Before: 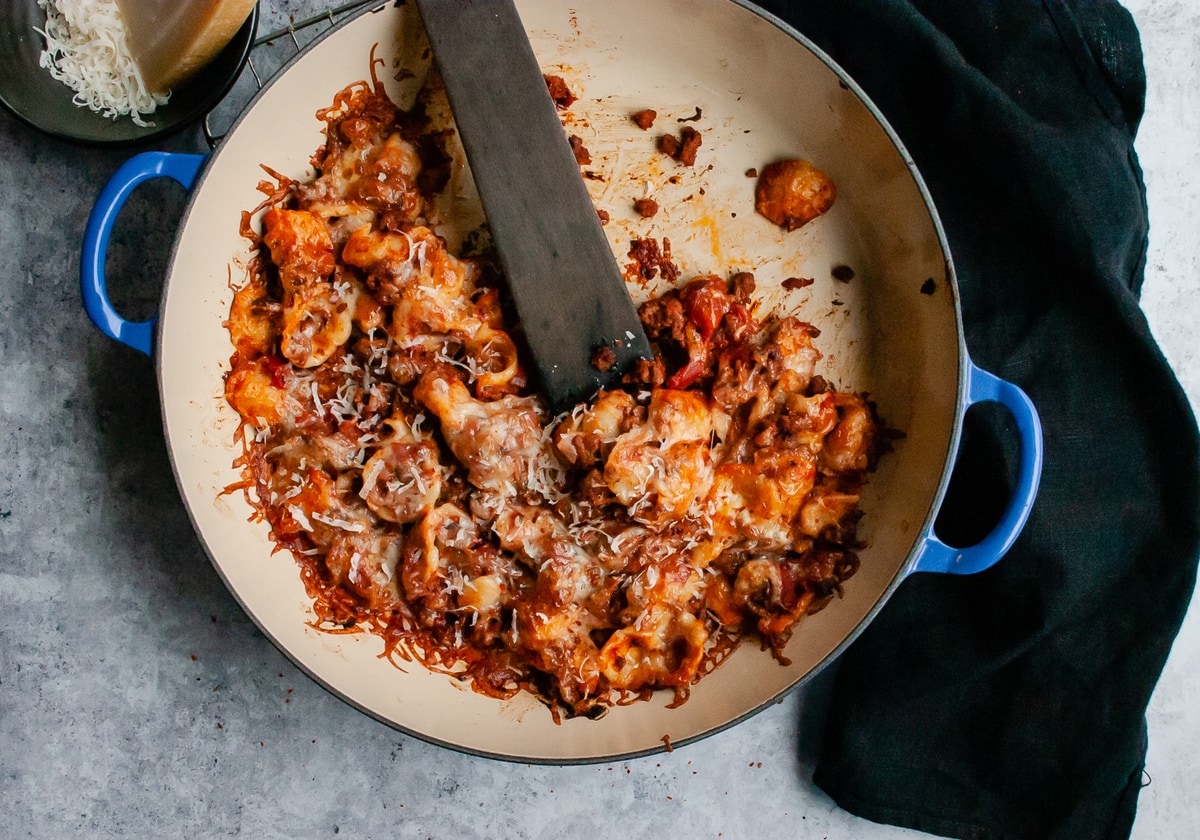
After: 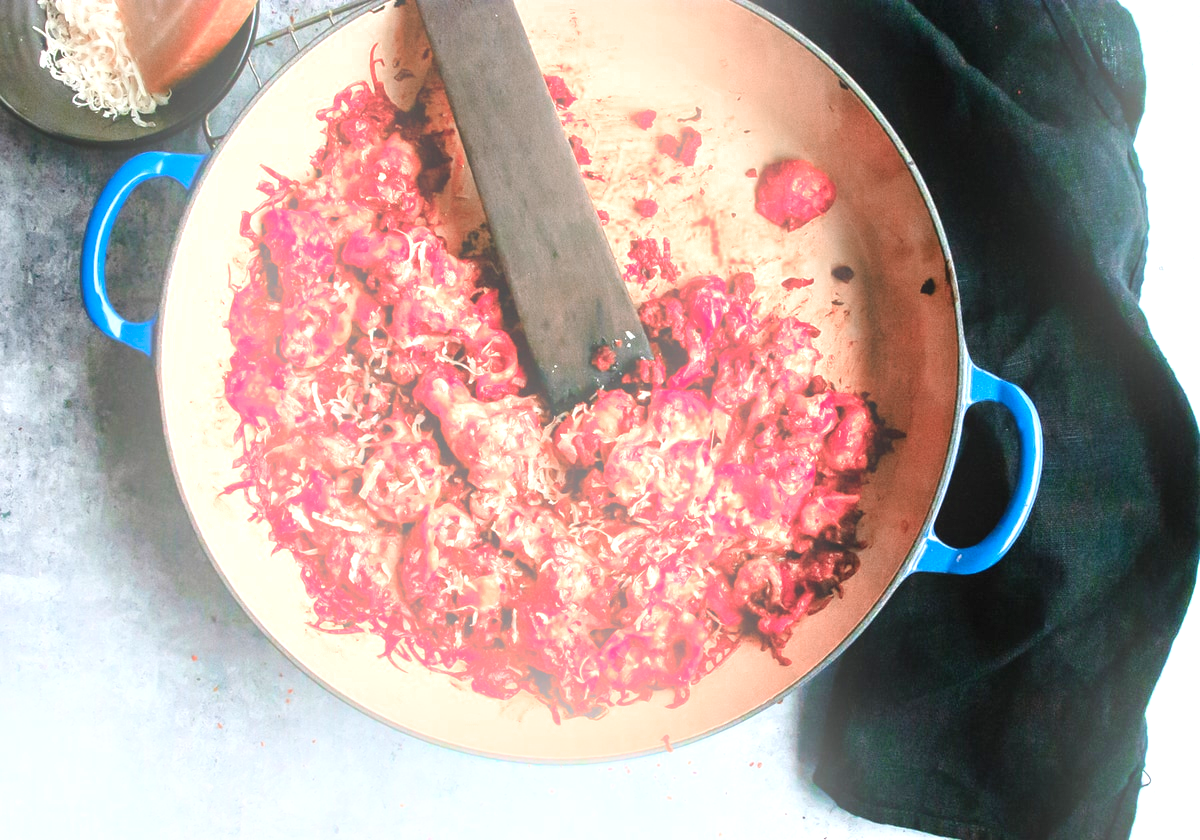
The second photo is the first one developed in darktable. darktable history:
local contrast: highlights 100%, shadows 100%, detail 120%, midtone range 0.2
exposure: black level correction 0, exposure 1.2 EV, compensate highlight preservation false
color zones: curves: ch0 [(0.006, 0.385) (0.143, 0.563) (0.243, 0.321) (0.352, 0.464) (0.516, 0.456) (0.625, 0.5) (0.75, 0.5) (0.875, 0.5)]; ch1 [(0, 0.5) (0.134, 0.504) (0.246, 0.463) (0.421, 0.515) (0.5, 0.56) (0.625, 0.5) (0.75, 0.5) (0.875, 0.5)]; ch2 [(0, 0.5) (0.131, 0.426) (0.307, 0.289) (0.38, 0.188) (0.513, 0.216) (0.625, 0.548) (0.75, 0.468) (0.838, 0.396) (0.971, 0.311)]
bloom: on, module defaults
